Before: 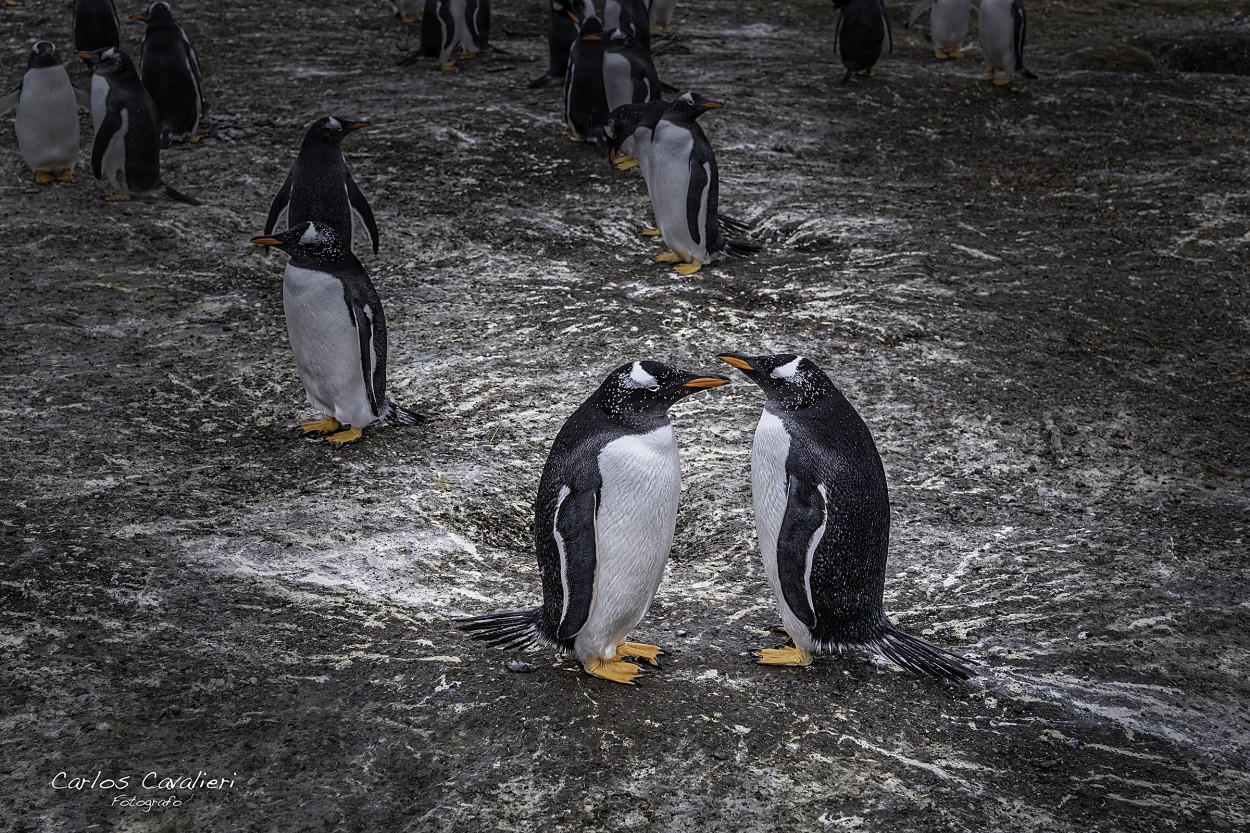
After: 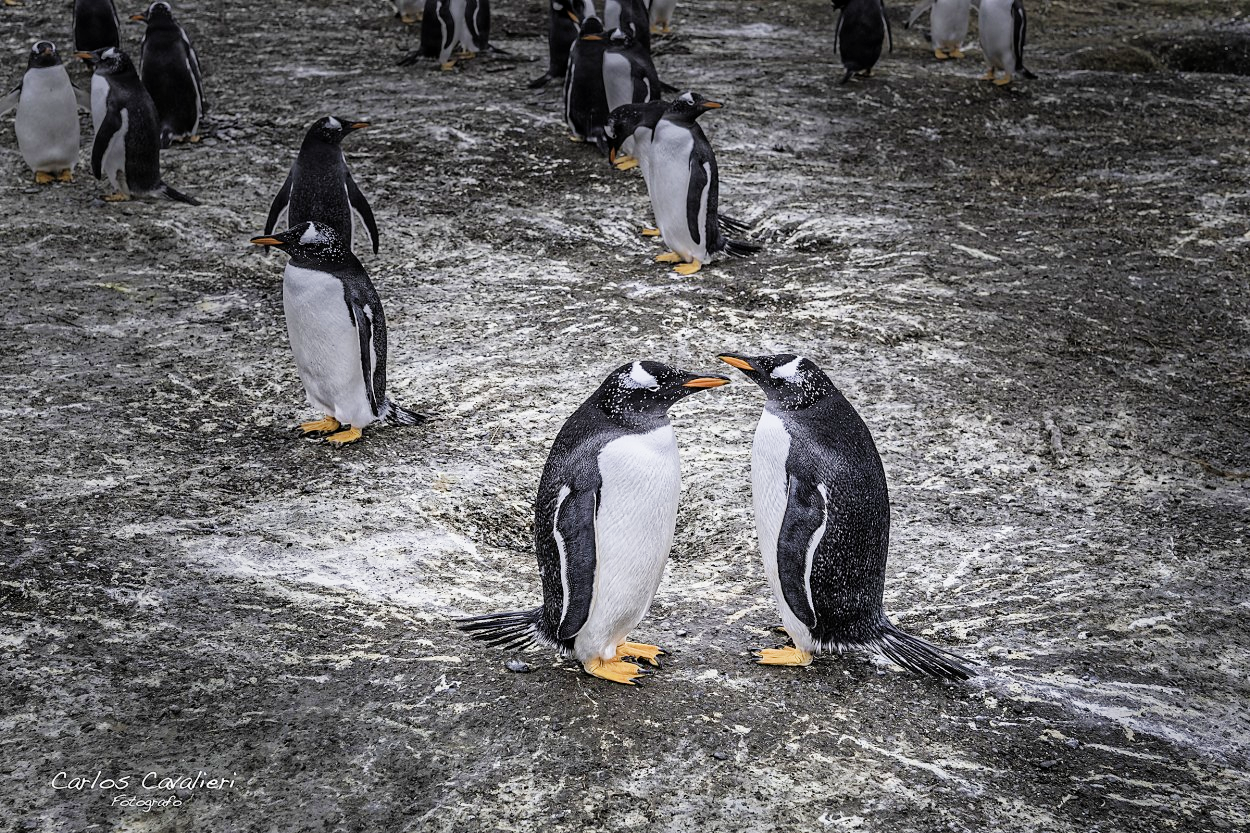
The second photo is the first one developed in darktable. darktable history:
exposure: black level correction 0, exposure 1.45 EV, compensate exposure bias true, compensate highlight preservation false
white balance: emerald 1
filmic rgb: black relative exposure -7.65 EV, white relative exposure 4.56 EV, hardness 3.61
